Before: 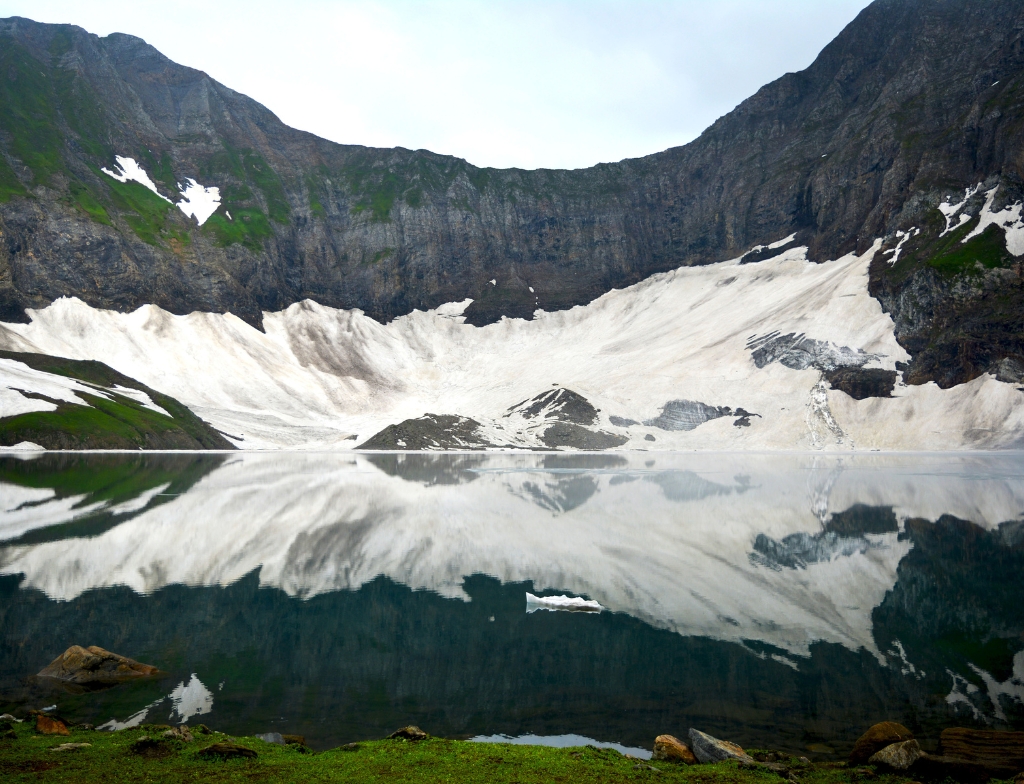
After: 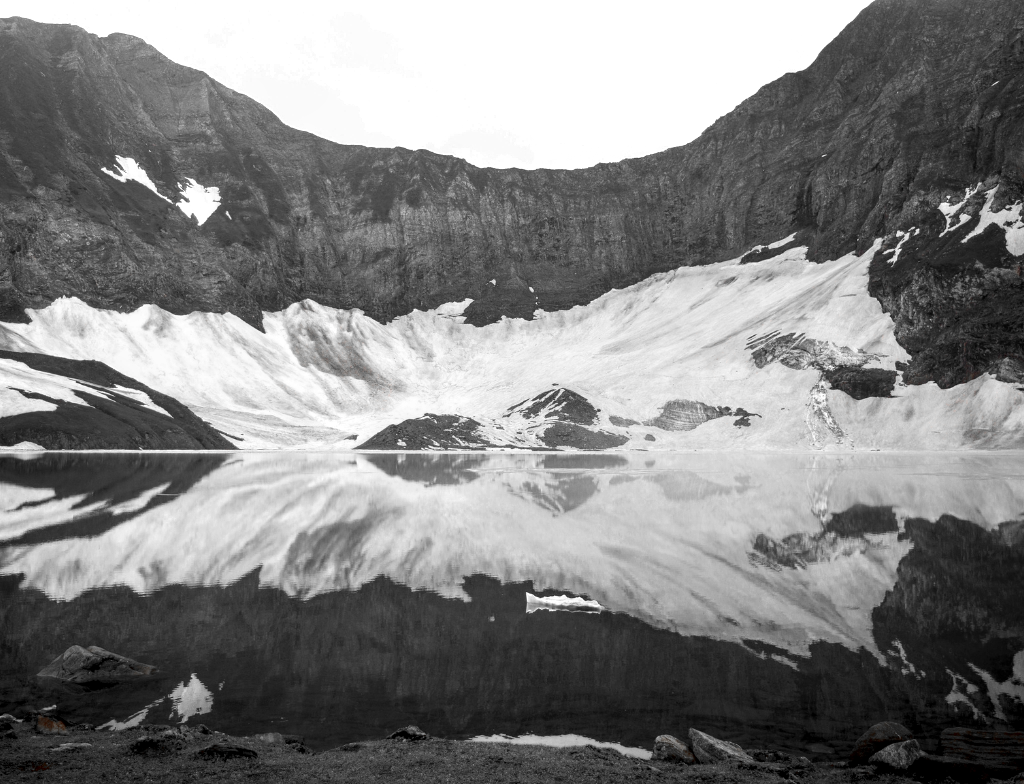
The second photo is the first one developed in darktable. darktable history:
local contrast: on, module defaults
color zones: curves: ch0 [(0, 0.352) (0.143, 0.407) (0.286, 0.386) (0.429, 0.431) (0.571, 0.829) (0.714, 0.853) (0.857, 0.833) (1, 0.352)]; ch1 [(0, 0.604) (0.072, 0.726) (0.096, 0.608) (0.205, 0.007) (0.571, -0.006) (0.839, -0.013) (0.857, -0.012) (1, 0.604)]
